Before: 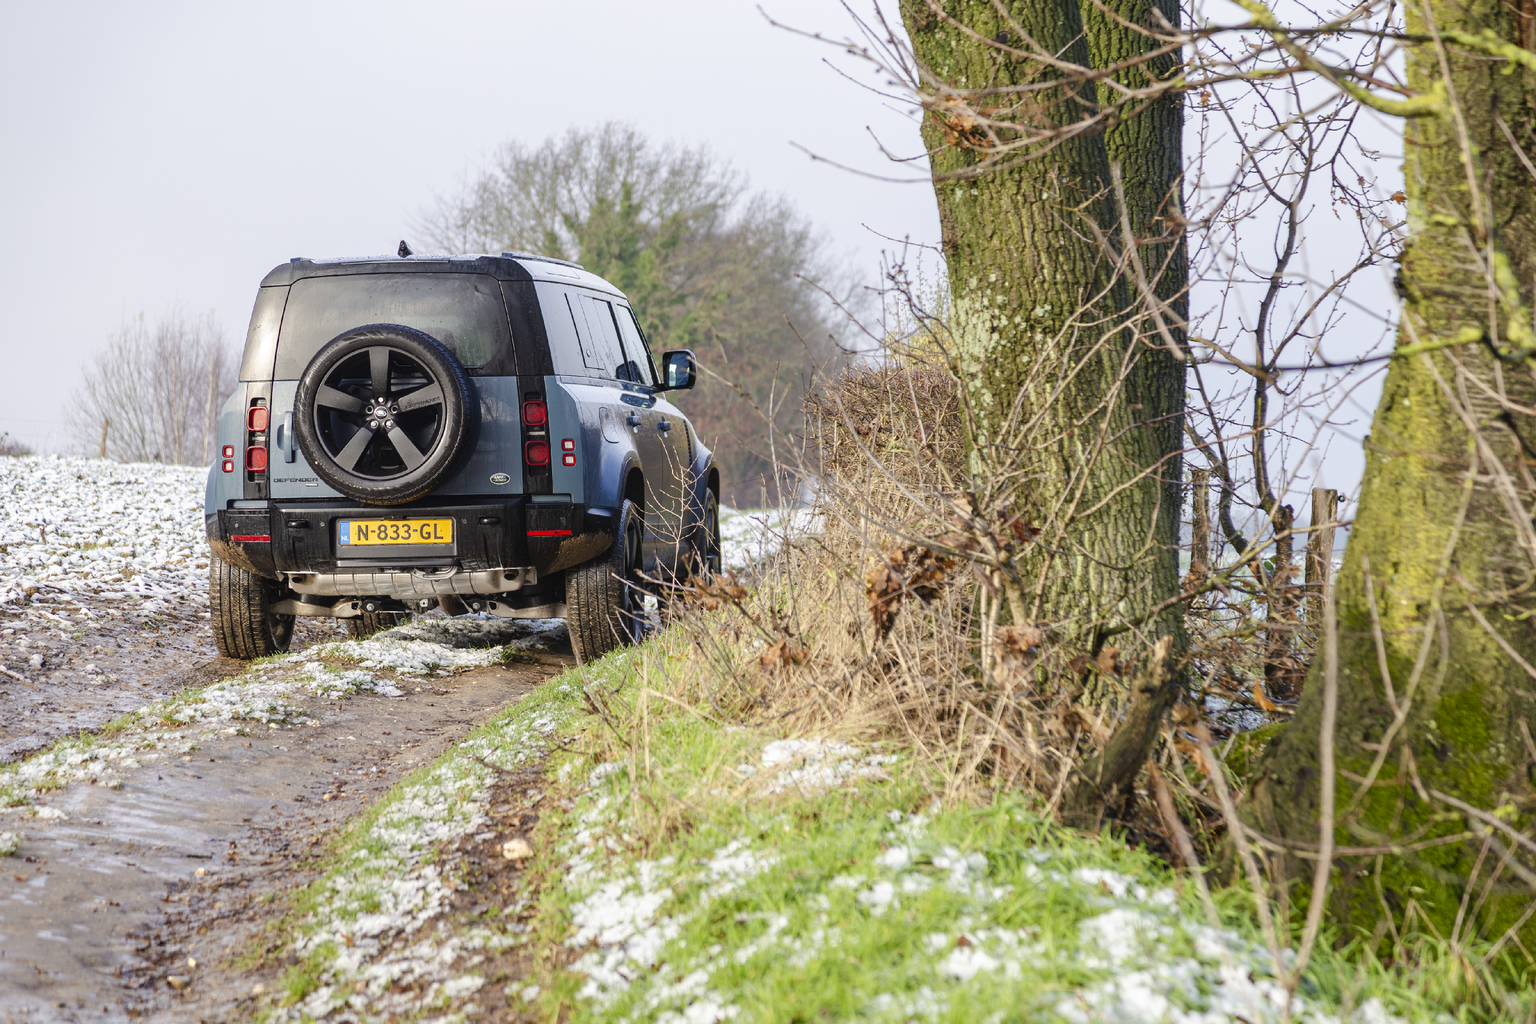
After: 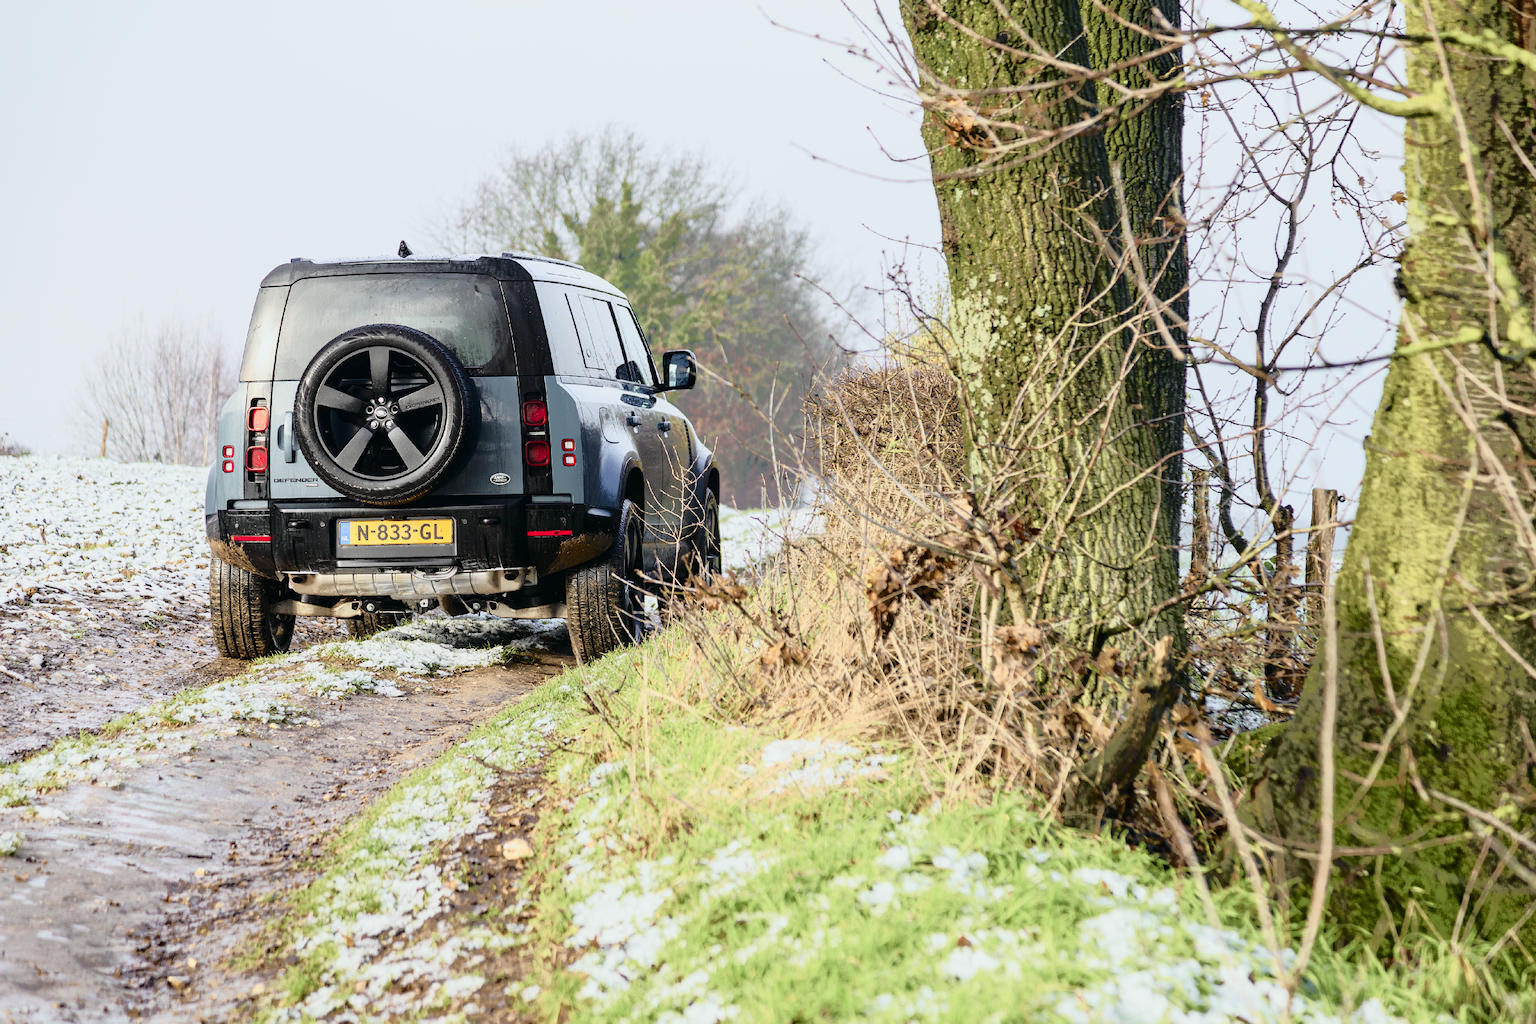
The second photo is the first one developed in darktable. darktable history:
tone curve: curves: ch0 [(0, 0) (0.081, 0.033) (0.192, 0.124) (0.283, 0.238) (0.407, 0.476) (0.495, 0.521) (0.661, 0.756) (0.788, 0.87) (1, 0.951)]; ch1 [(0, 0) (0.161, 0.092) (0.35, 0.33) (0.392, 0.392) (0.427, 0.426) (0.479, 0.472) (0.505, 0.497) (0.521, 0.524) (0.567, 0.56) (0.583, 0.592) (0.625, 0.627) (0.678, 0.733) (1, 1)]; ch2 [(0, 0) (0.346, 0.362) (0.404, 0.427) (0.502, 0.499) (0.531, 0.523) (0.544, 0.561) (0.58, 0.59) (0.629, 0.642) (0.717, 0.678) (1, 1)], color space Lab, independent channels, preserve colors none
